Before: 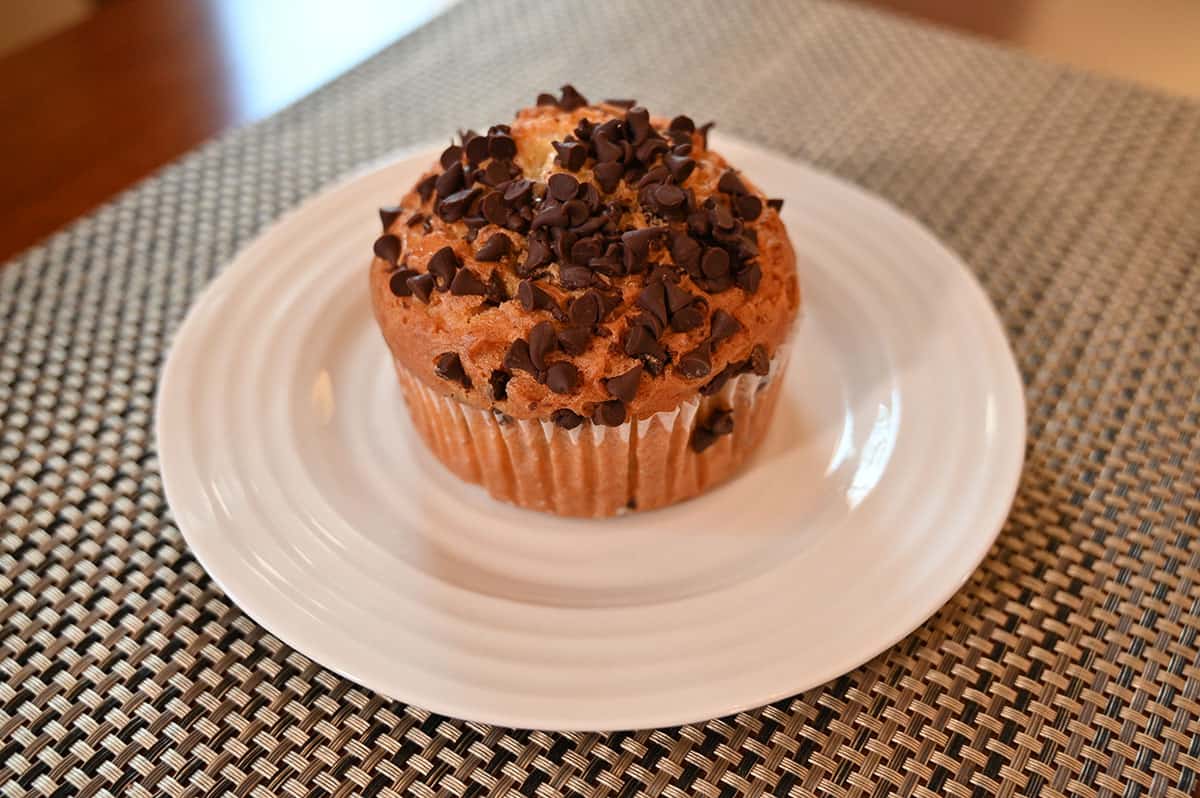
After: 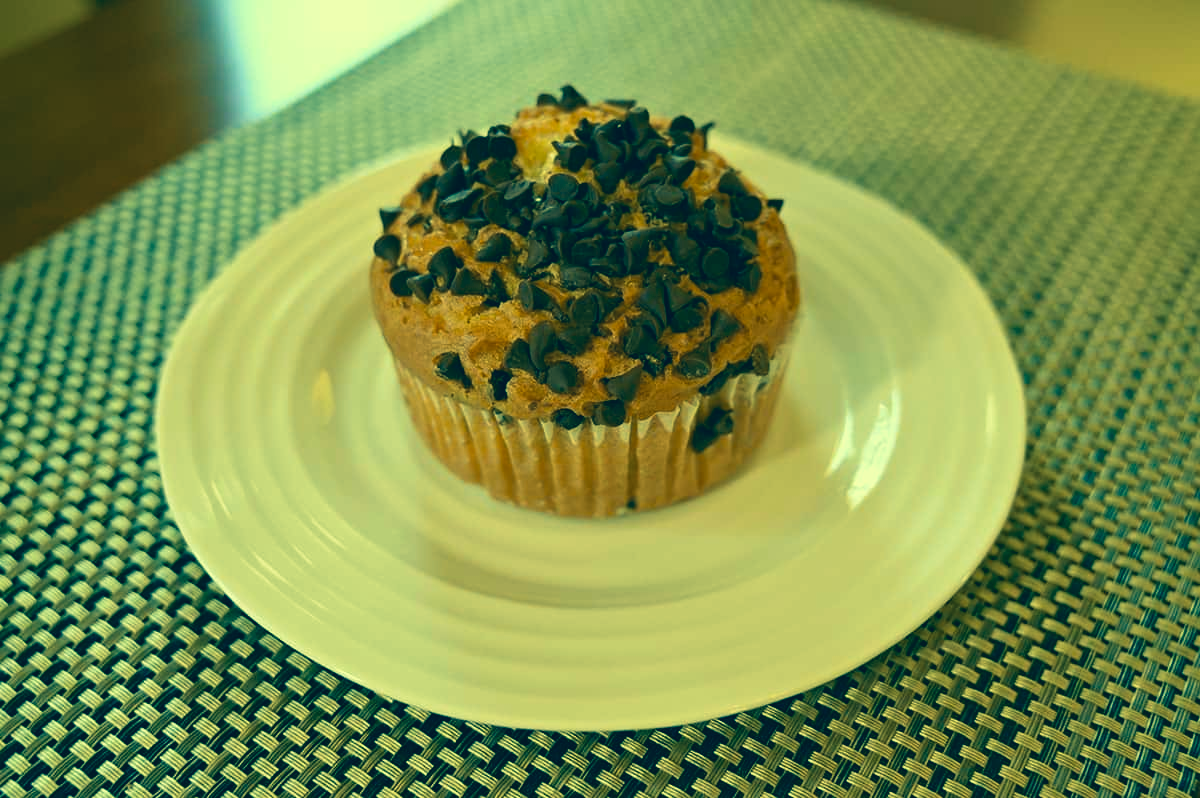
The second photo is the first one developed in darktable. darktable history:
velvia: on, module defaults
color correction: highlights a* -16.03, highlights b* 39.76, shadows a* -39.75, shadows b* -25.59
